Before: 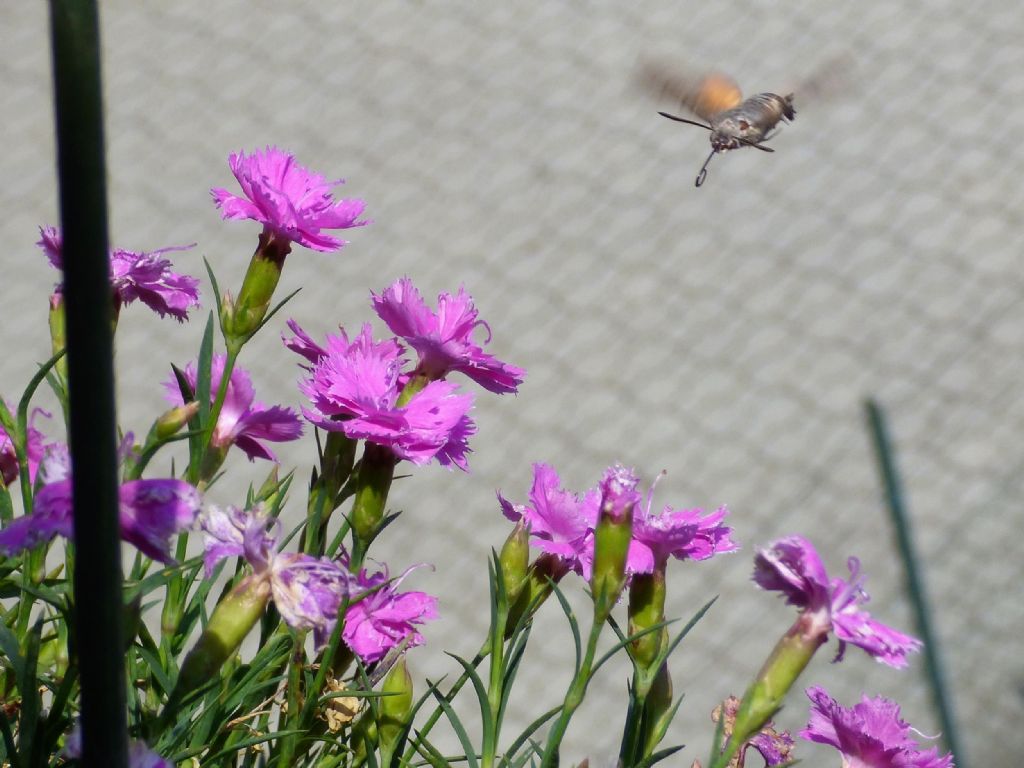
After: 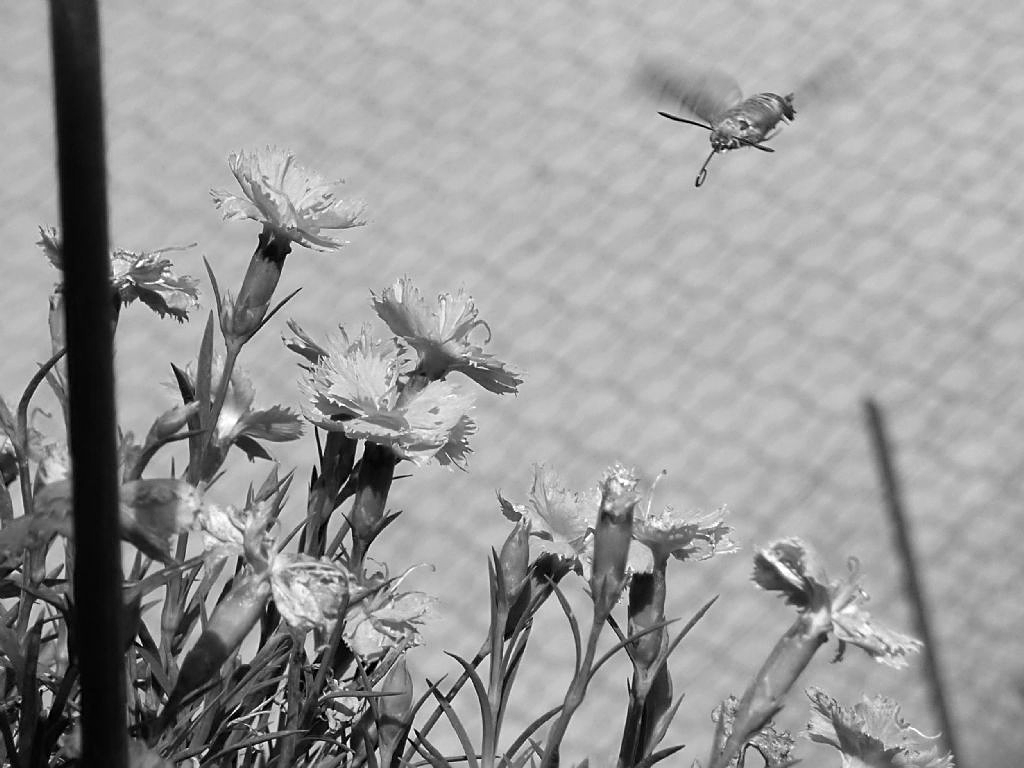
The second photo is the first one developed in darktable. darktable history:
exposure: exposure 0.151 EV, compensate highlight preservation false
color calibration: output gray [0.21, 0.42, 0.37, 0], illuminant Planckian (black body), x 0.378, y 0.375, temperature 4049.77 K
sharpen: on, module defaults
